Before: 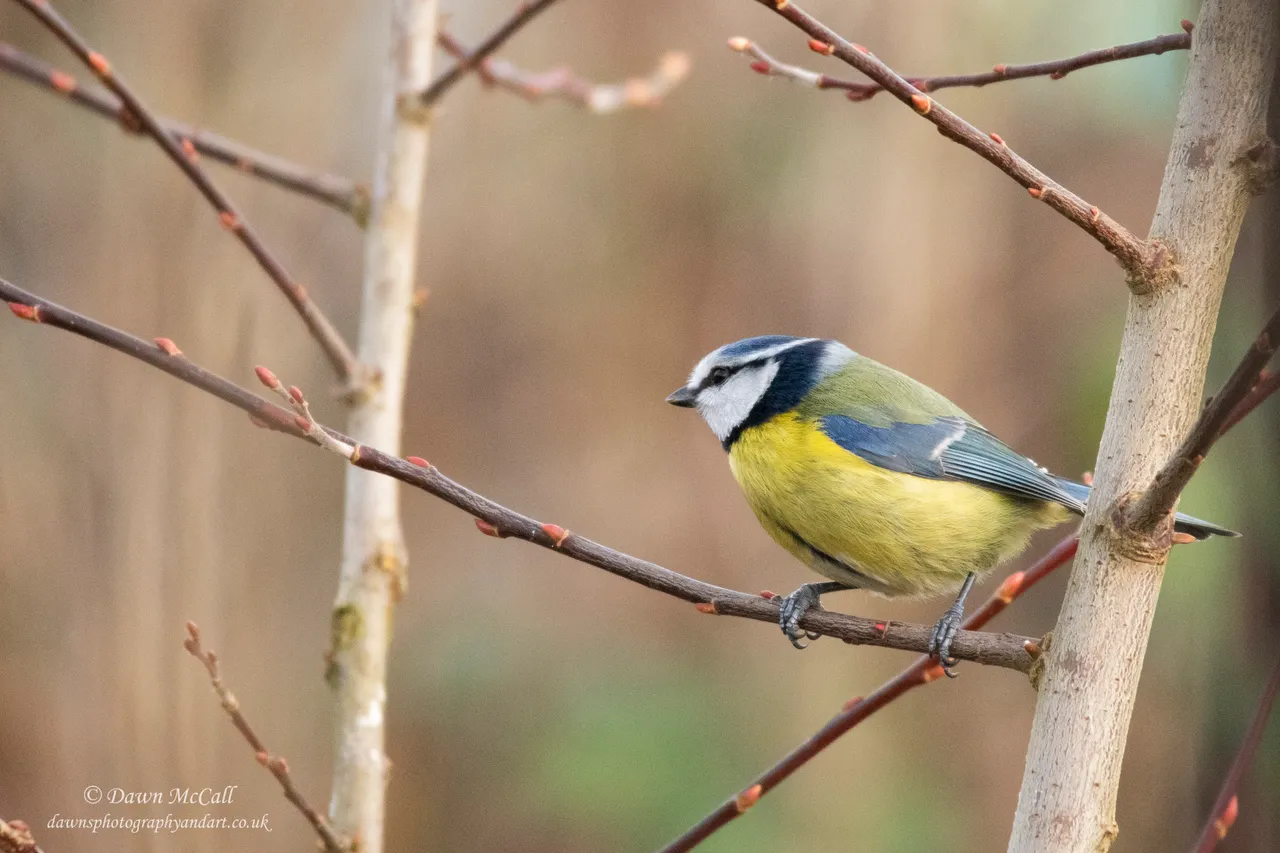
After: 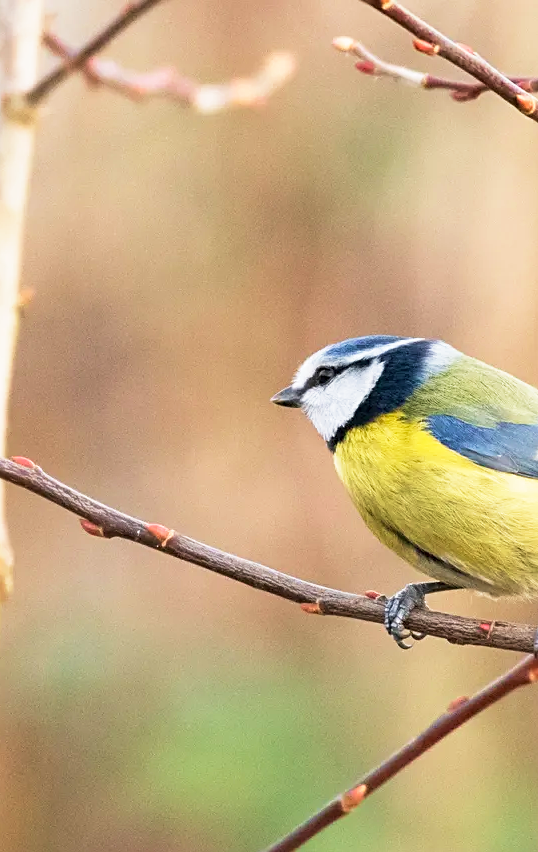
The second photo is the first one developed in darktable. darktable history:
velvia: on, module defaults
base curve: curves: ch0 [(0, 0) (0.579, 0.807) (1, 1)], preserve colors none
crop: left 30.917%, right 26.99%
sharpen: on, module defaults
